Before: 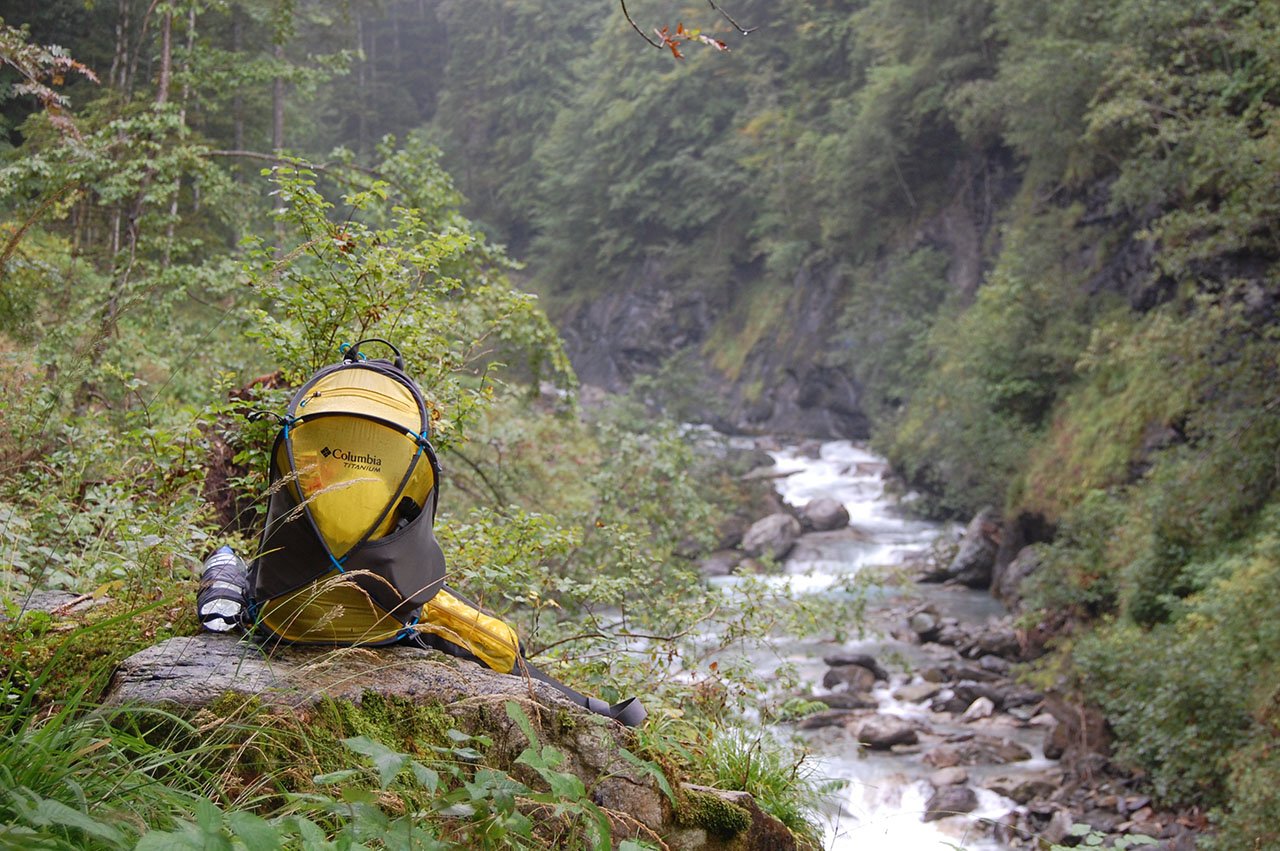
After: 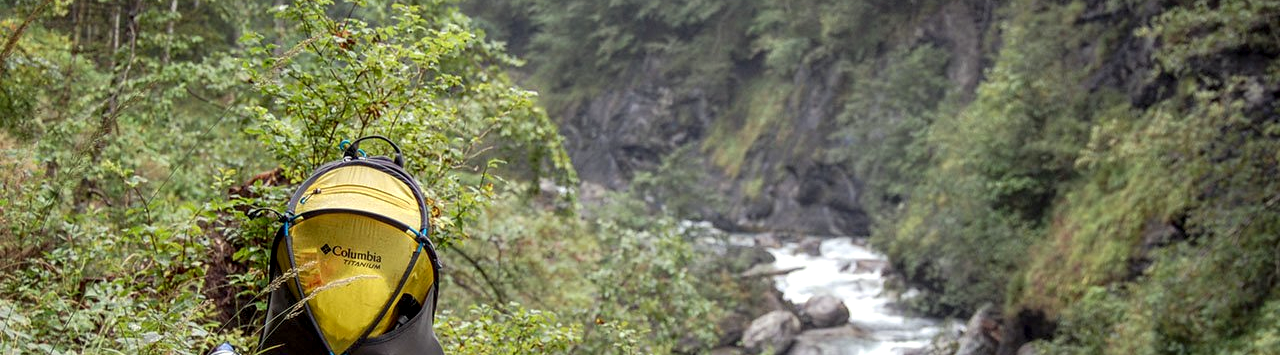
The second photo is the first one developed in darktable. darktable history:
local contrast: highlights 59%, detail 146%
color correction: highlights a* -4.28, highlights b* 7.16
crop and rotate: top 23.855%, bottom 34.355%
